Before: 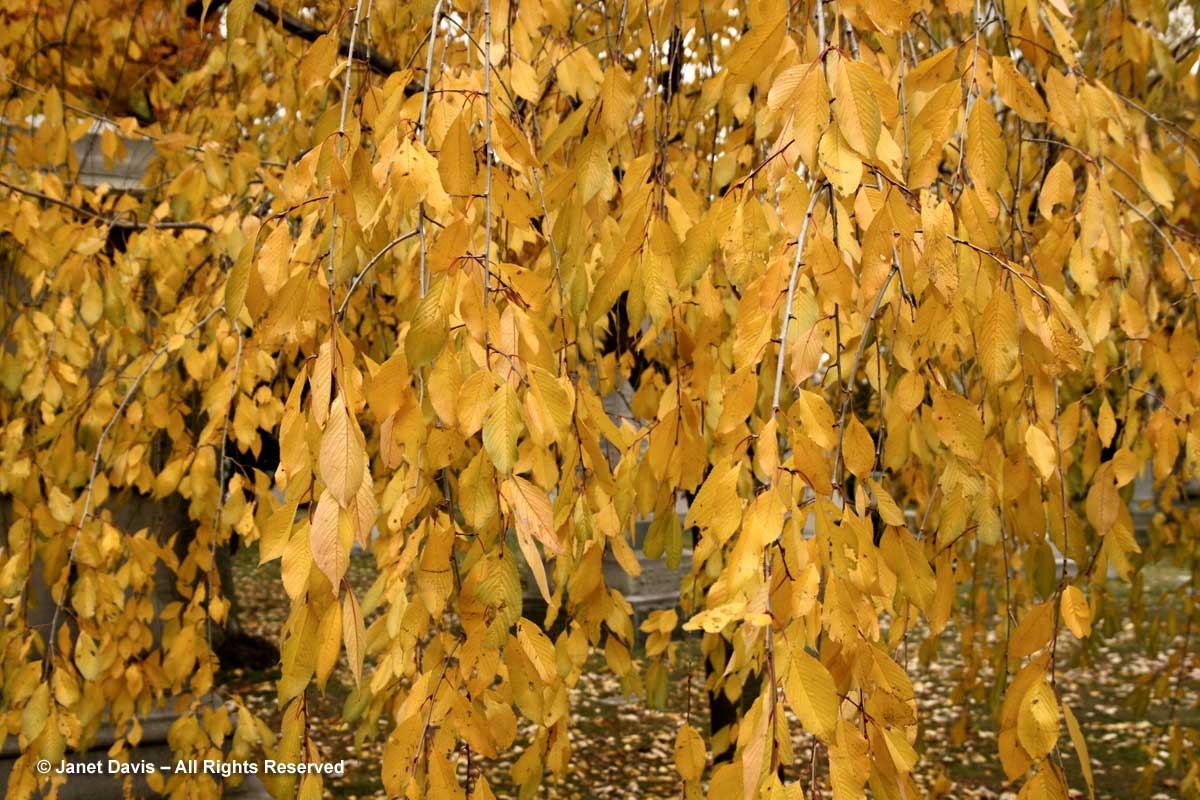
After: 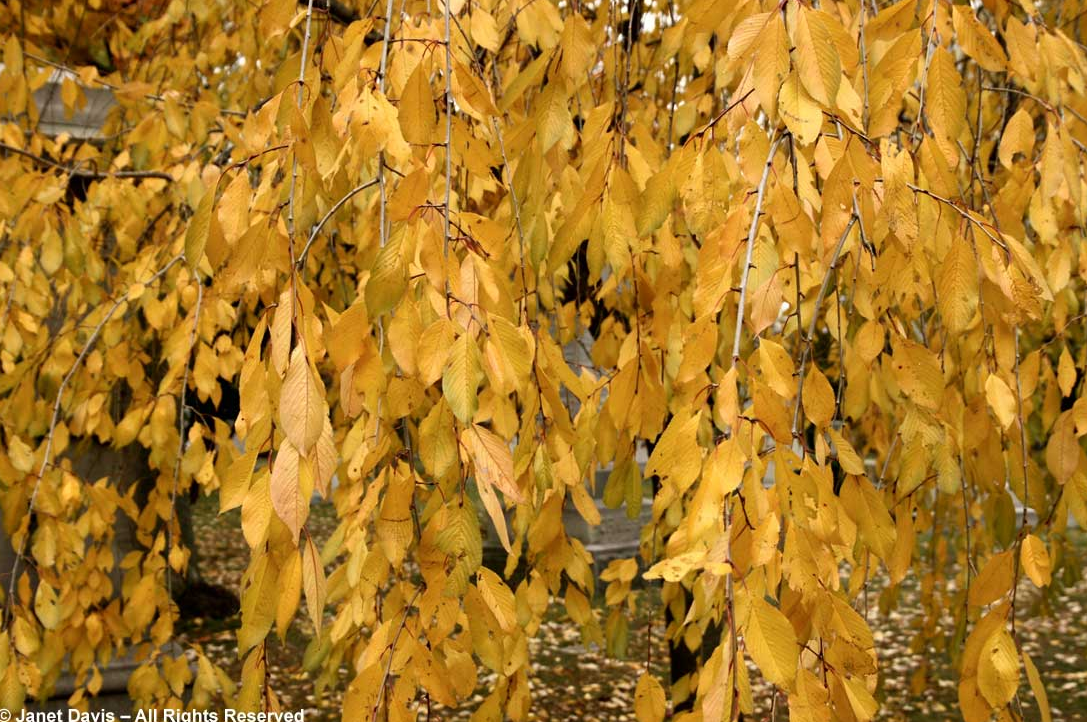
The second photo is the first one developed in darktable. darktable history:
crop: left 3.391%, top 6.456%, right 5.964%, bottom 3.258%
